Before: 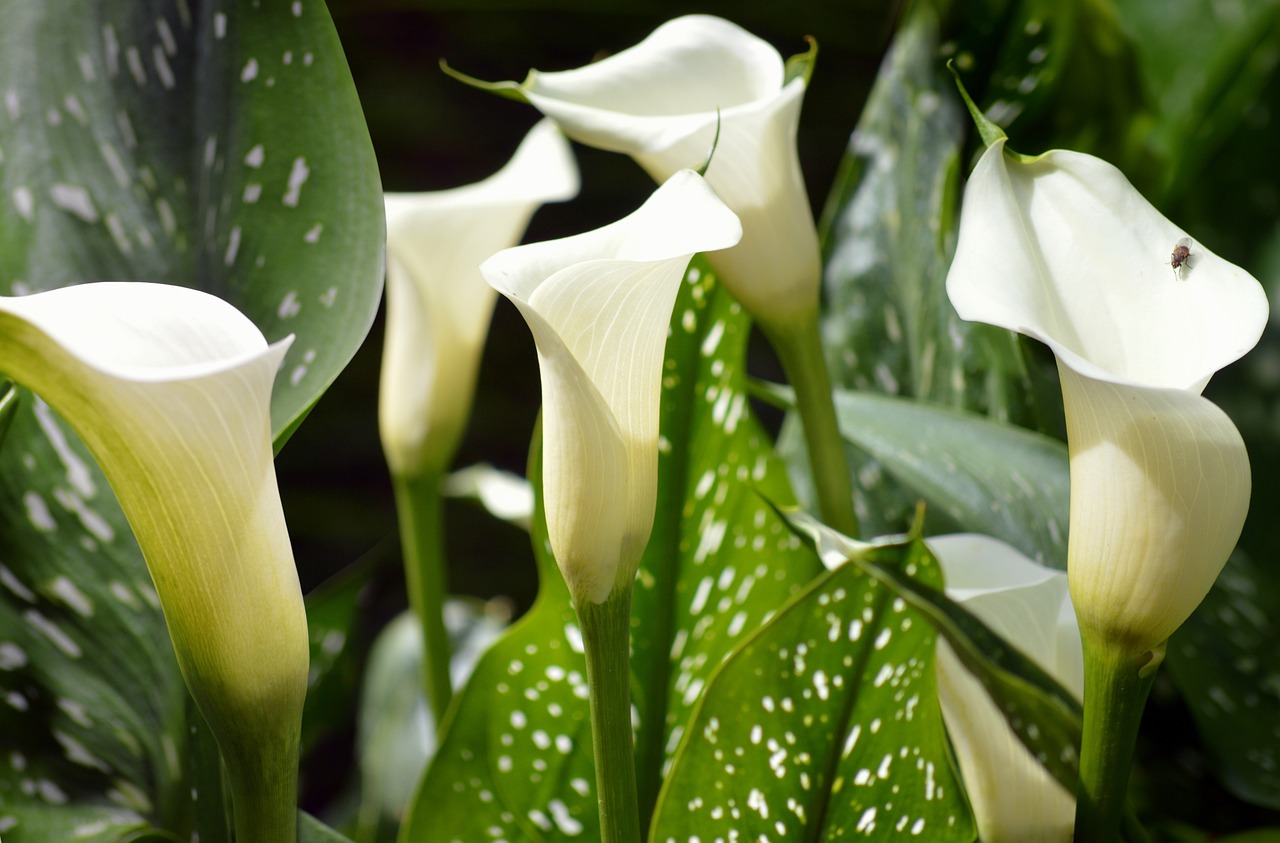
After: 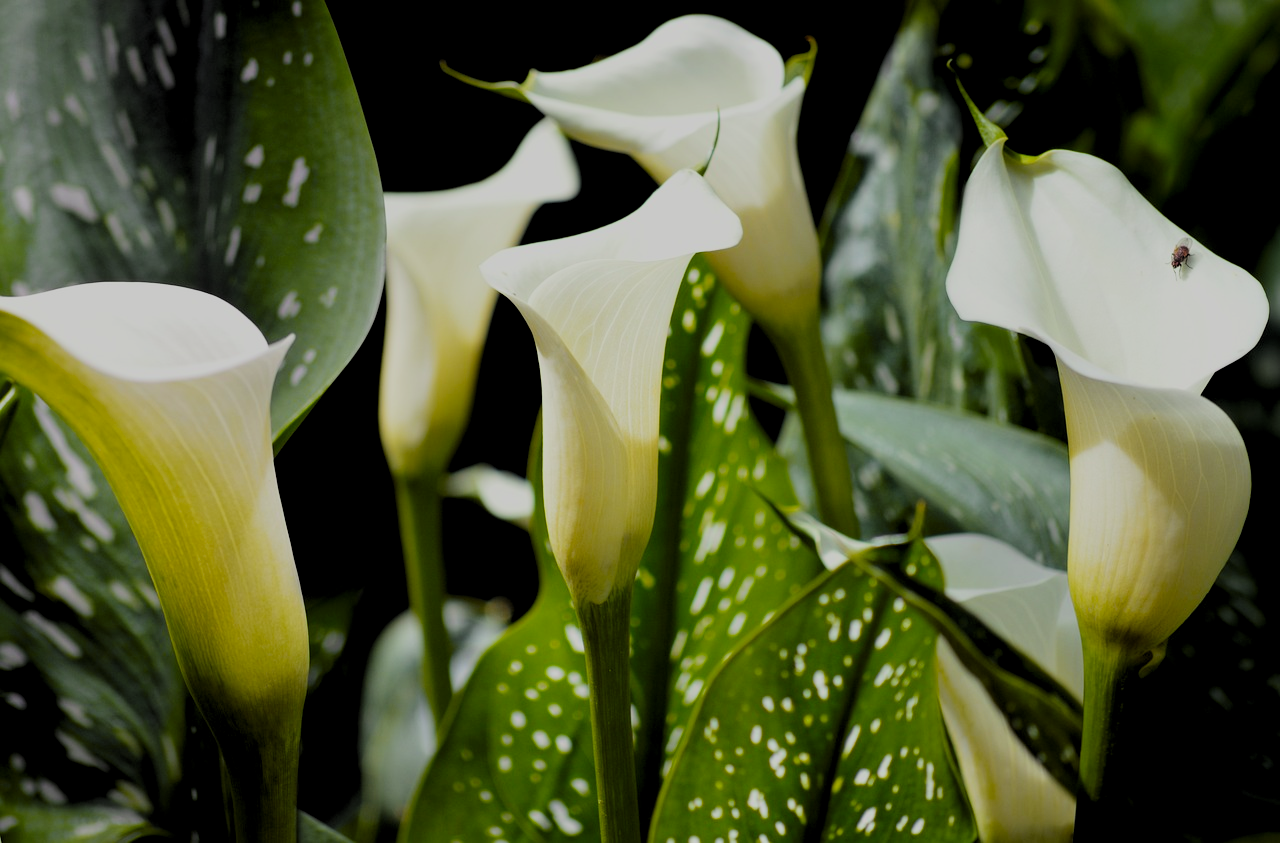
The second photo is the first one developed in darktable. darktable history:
levels: levels [0.116, 0.574, 1]
tone curve: curves: ch0 [(0, 0.023) (0.217, 0.19) (0.754, 0.801) (1, 0.977)]; ch1 [(0, 0) (0.392, 0.398) (0.5, 0.5) (0.521, 0.528) (0.56, 0.577) (1, 1)]; ch2 [(0, 0) (0.5, 0.5) (0.579, 0.561) (0.65, 0.657) (1, 1)], color space Lab, independent channels, preserve colors none
filmic rgb: black relative exposure -8.79 EV, white relative exposure 4.98 EV, threshold 6 EV, target black luminance 0%, hardness 3.77, latitude 66.34%, contrast 0.822, highlights saturation mix 10%, shadows ↔ highlights balance 20%, add noise in highlights 0.1, color science v4 (2020), iterations of high-quality reconstruction 0, type of noise poissonian, enable highlight reconstruction true
